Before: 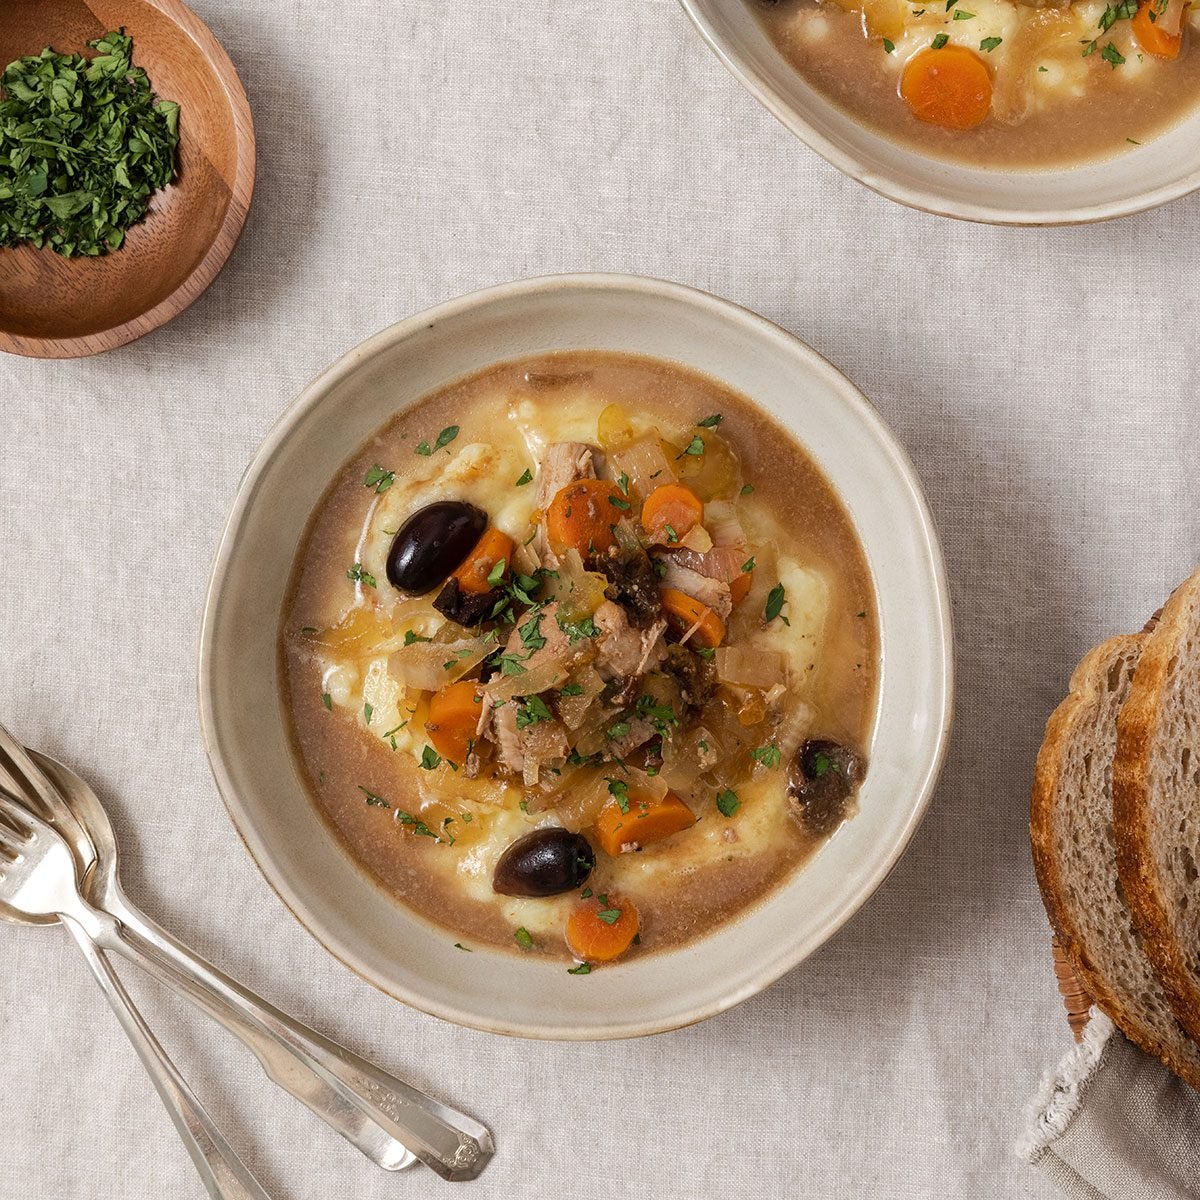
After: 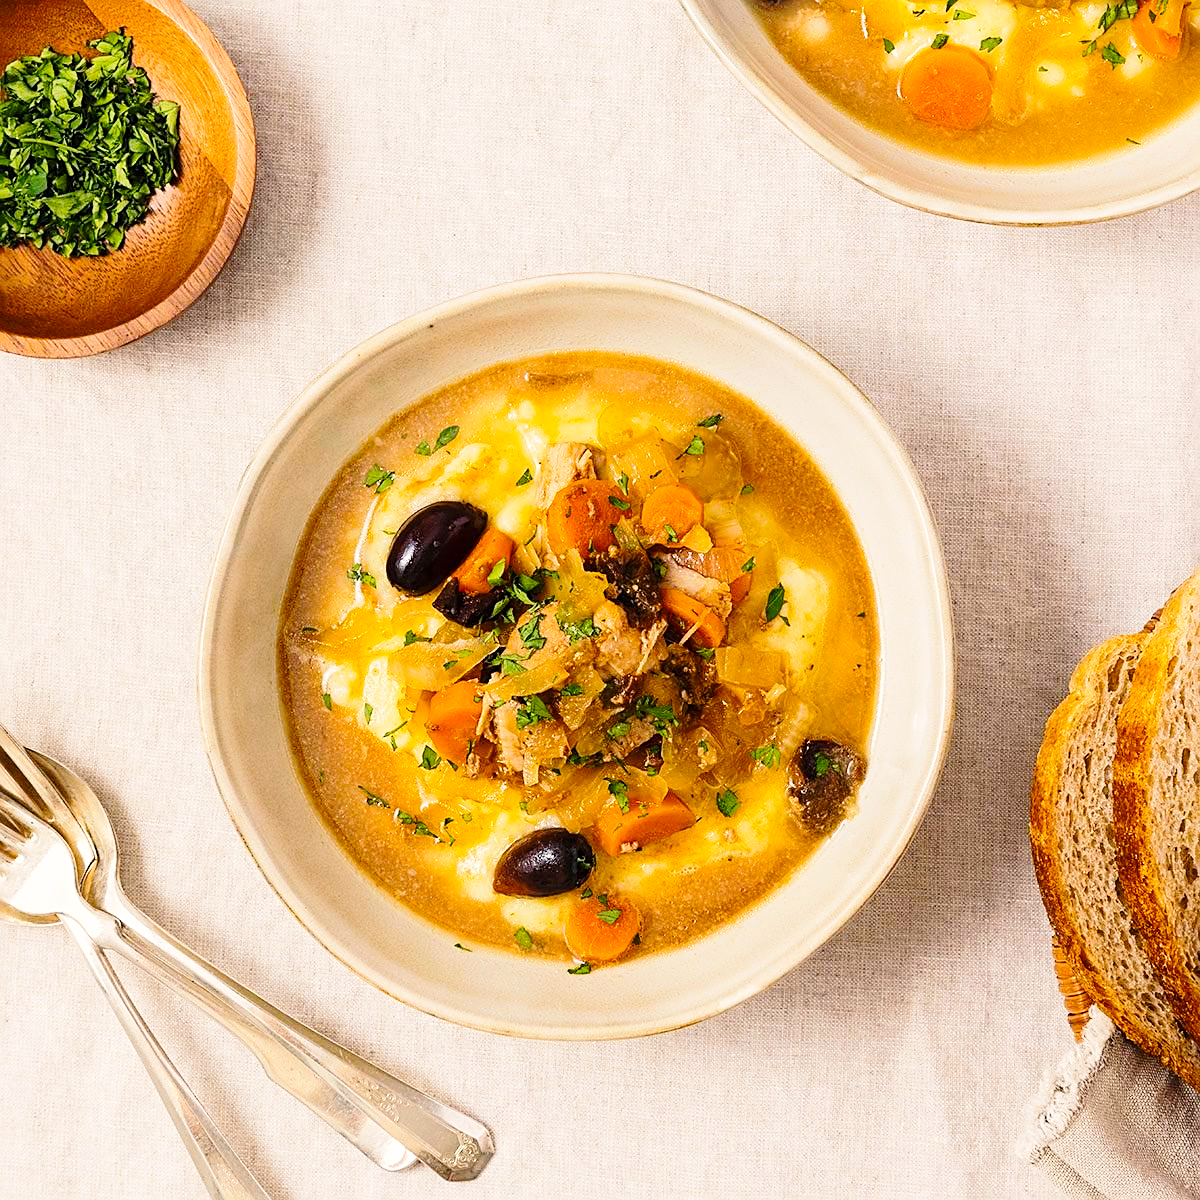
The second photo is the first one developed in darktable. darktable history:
sharpen: on, module defaults
color balance rgb: shadows lift › chroma 2.032%, shadows lift › hue 247.04°, highlights gain › chroma 2.993%, highlights gain › hue 60.05°, linear chroma grading › global chroma 14.677%, perceptual saturation grading › global saturation 19.883%, perceptual brilliance grading › mid-tones 9.967%, perceptual brilliance grading › shadows 15.646%
base curve: curves: ch0 [(0, 0) (0.028, 0.03) (0.121, 0.232) (0.46, 0.748) (0.859, 0.968) (1, 1)], preserve colors none
